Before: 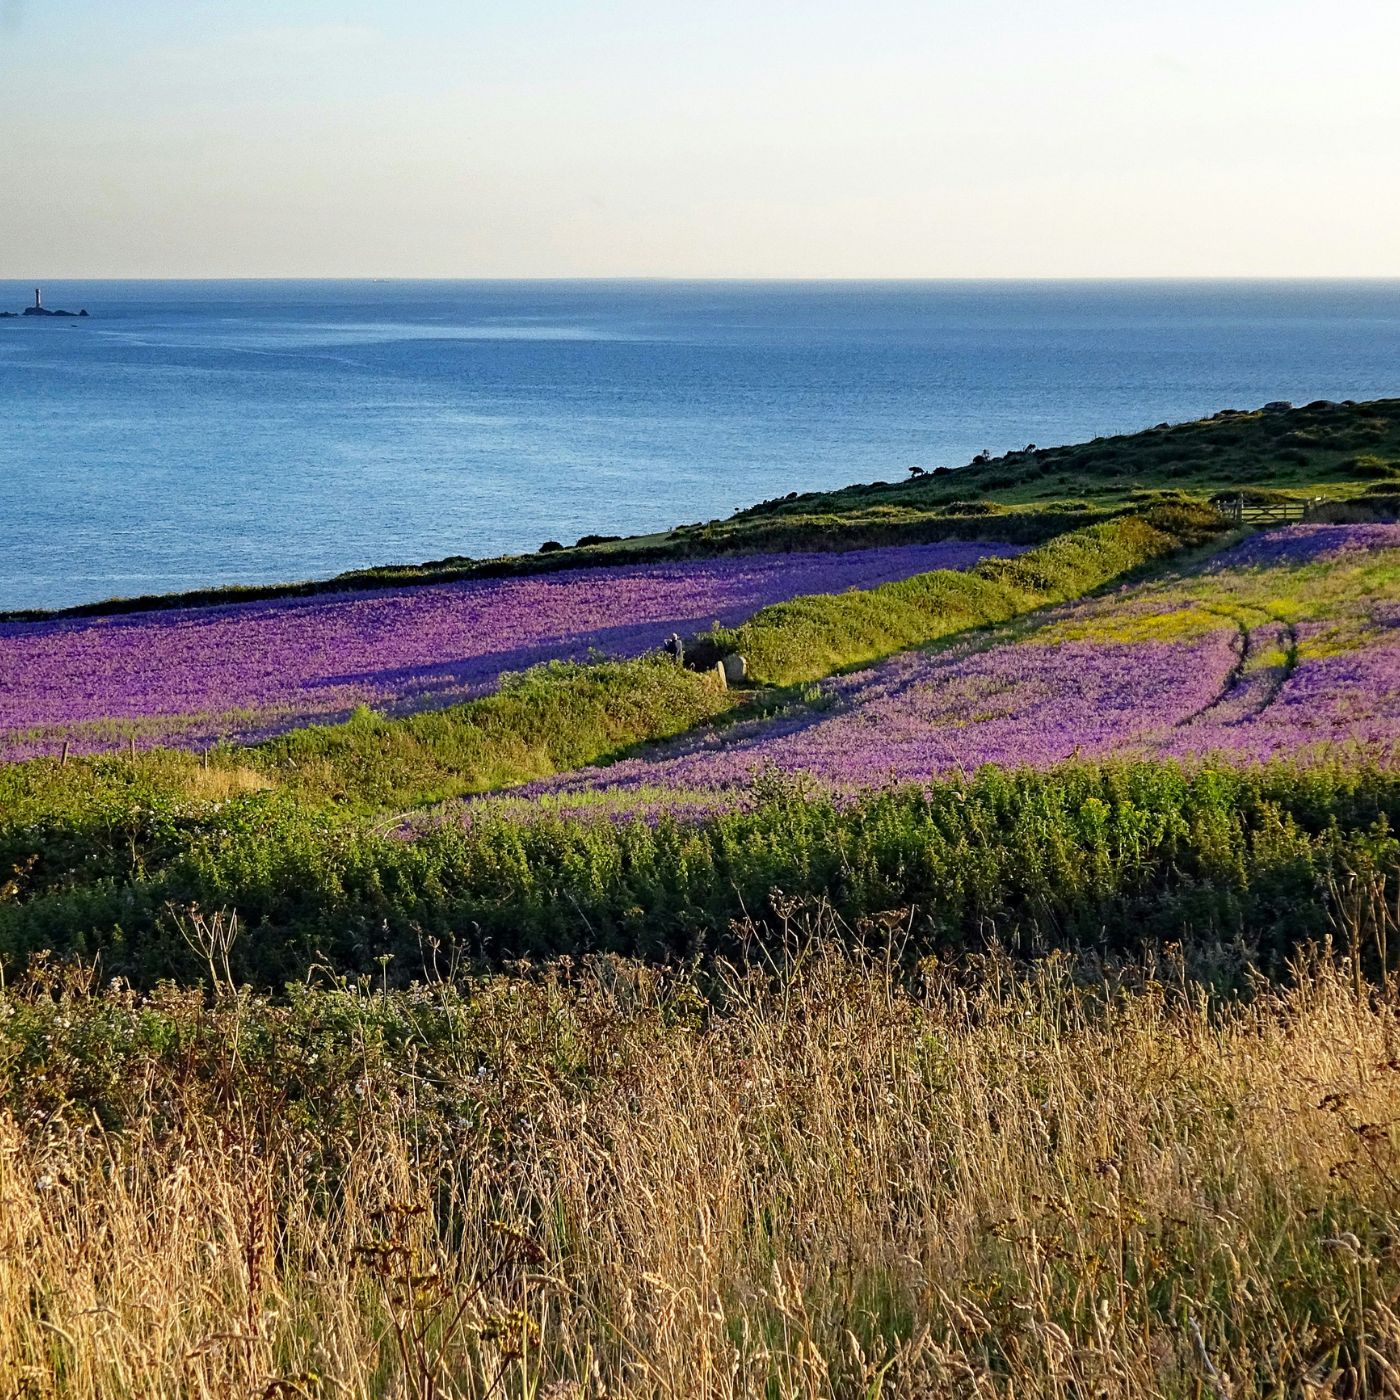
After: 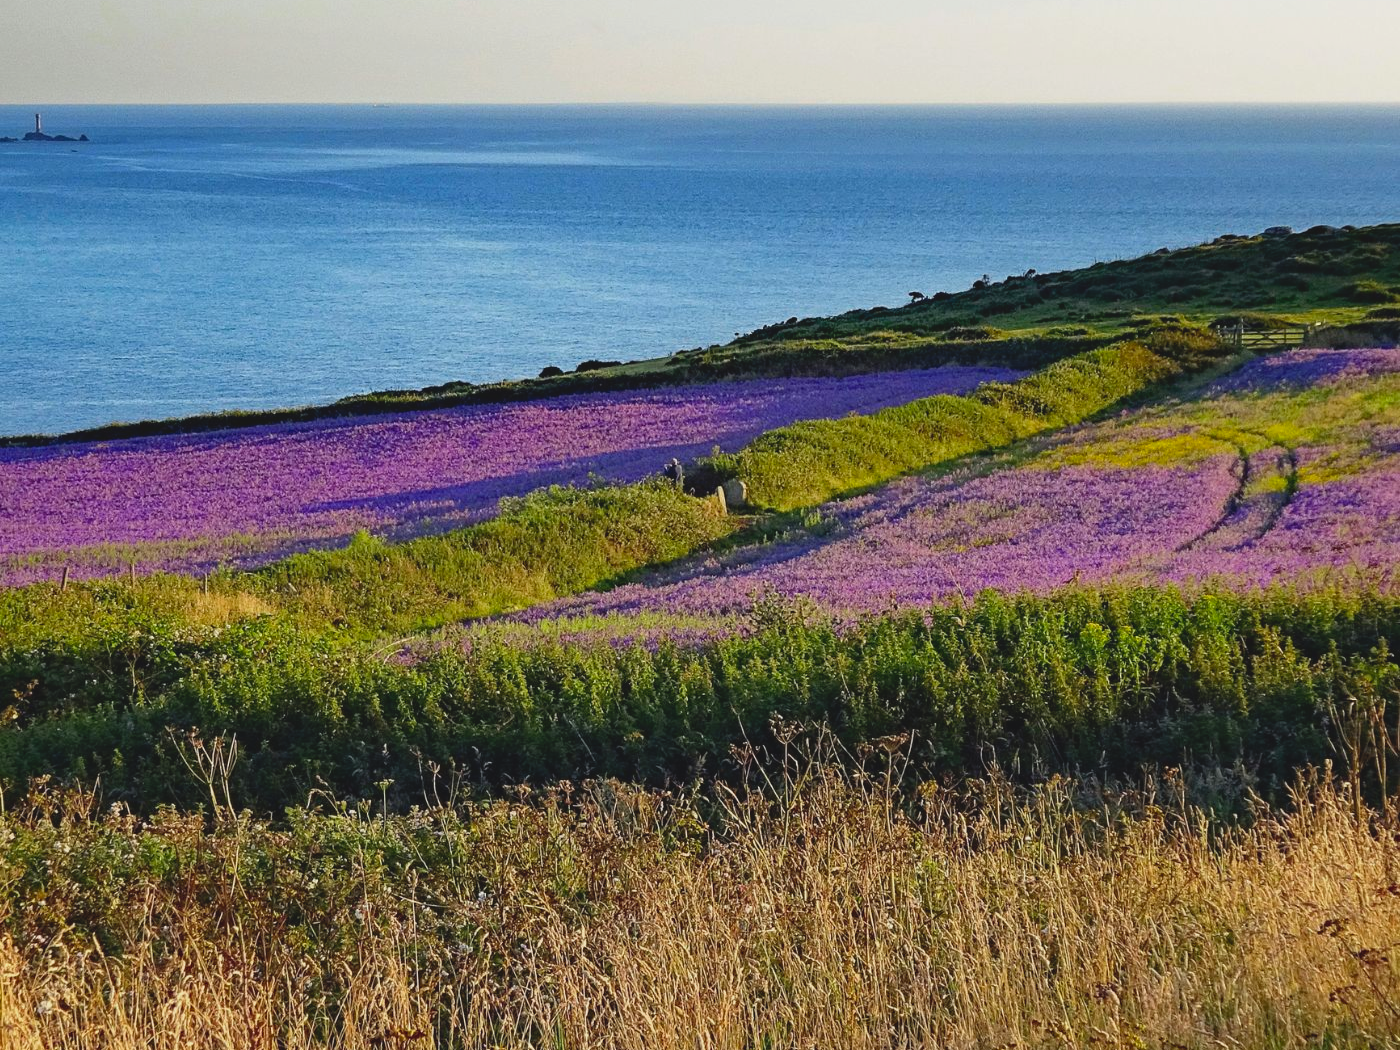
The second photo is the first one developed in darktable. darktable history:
lowpass: radius 0.1, contrast 0.85, saturation 1.1, unbound 0
crop and rotate: top 12.5%, bottom 12.5%
